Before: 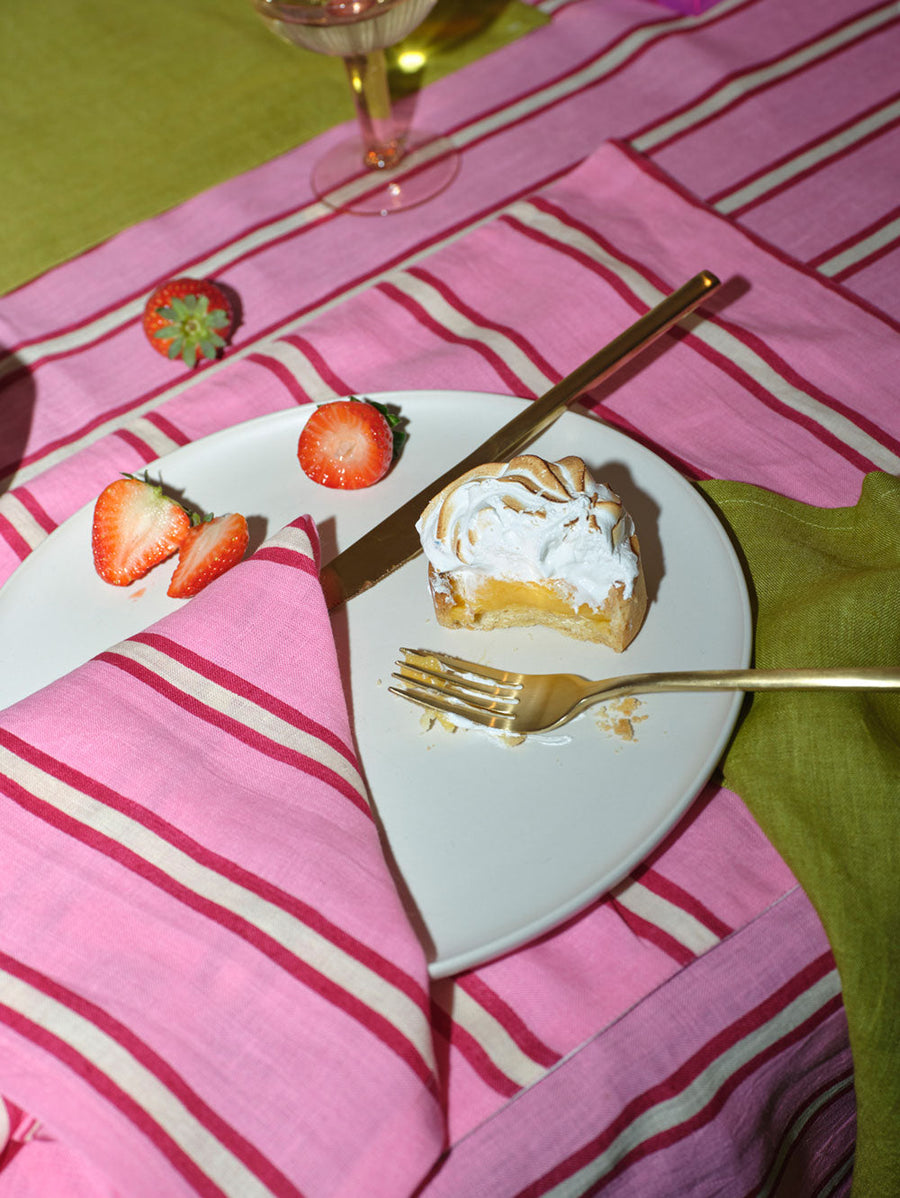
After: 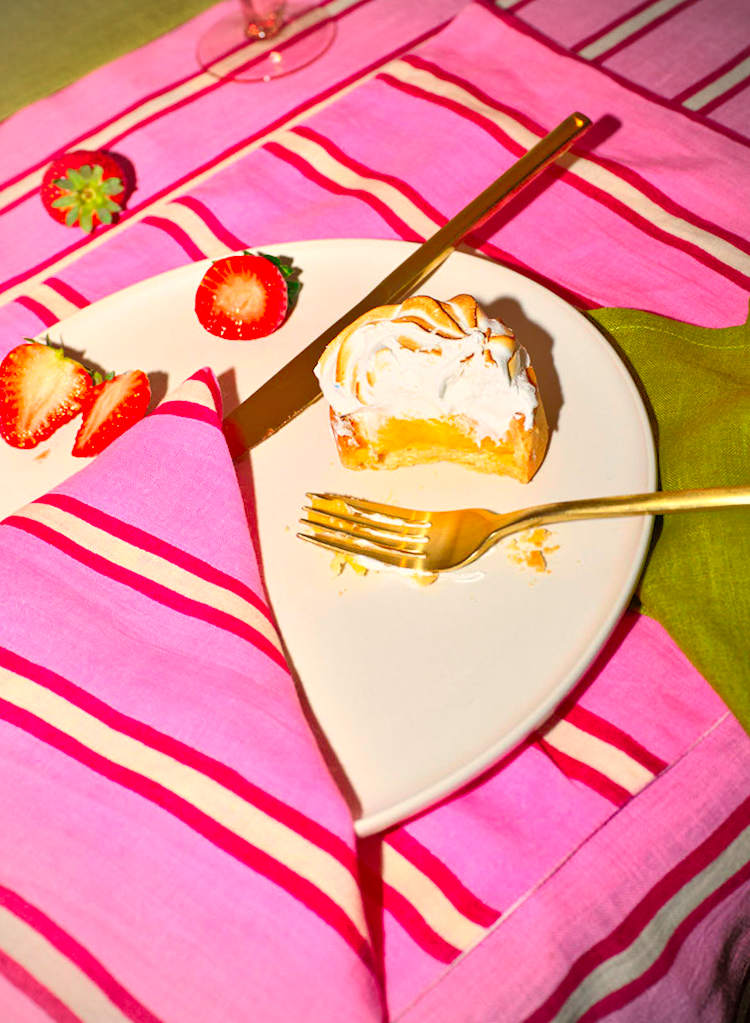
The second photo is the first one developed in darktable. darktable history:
exposure: black level correction 0.001, compensate highlight preservation false
white balance: red 1.127, blue 0.943
crop and rotate: angle 1.96°, left 5.673%, top 5.673%
contrast brightness saturation: contrast 0.2, brightness 0.2, saturation 0.8
rotate and perspective: rotation -1.68°, lens shift (vertical) -0.146, crop left 0.049, crop right 0.912, crop top 0.032, crop bottom 0.96
local contrast: mode bilateral grid, contrast 20, coarseness 50, detail 120%, midtone range 0.2
vignetting: on, module defaults
tone equalizer: -8 EV -0.528 EV, -7 EV -0.319 EV, -6 EV -0.083 EV, -5 EV 0.413 EV, -4 EV 0.985 EV, -3 EV 0.791 EV, -2 EV -0.01 EV, -1 EV 0.14 EV, +0 EV -0.012 EV, smoothing 1
